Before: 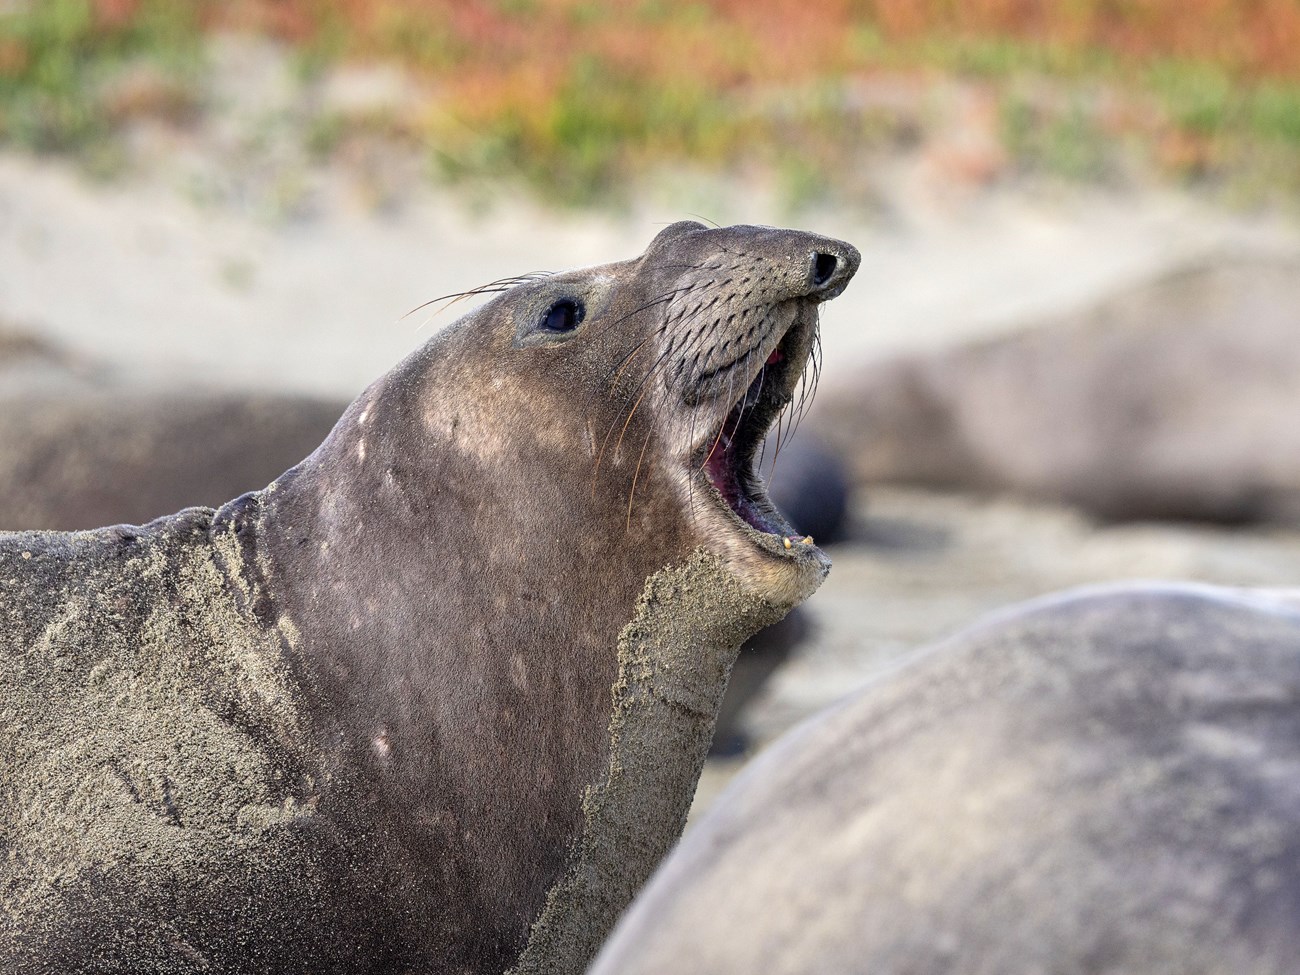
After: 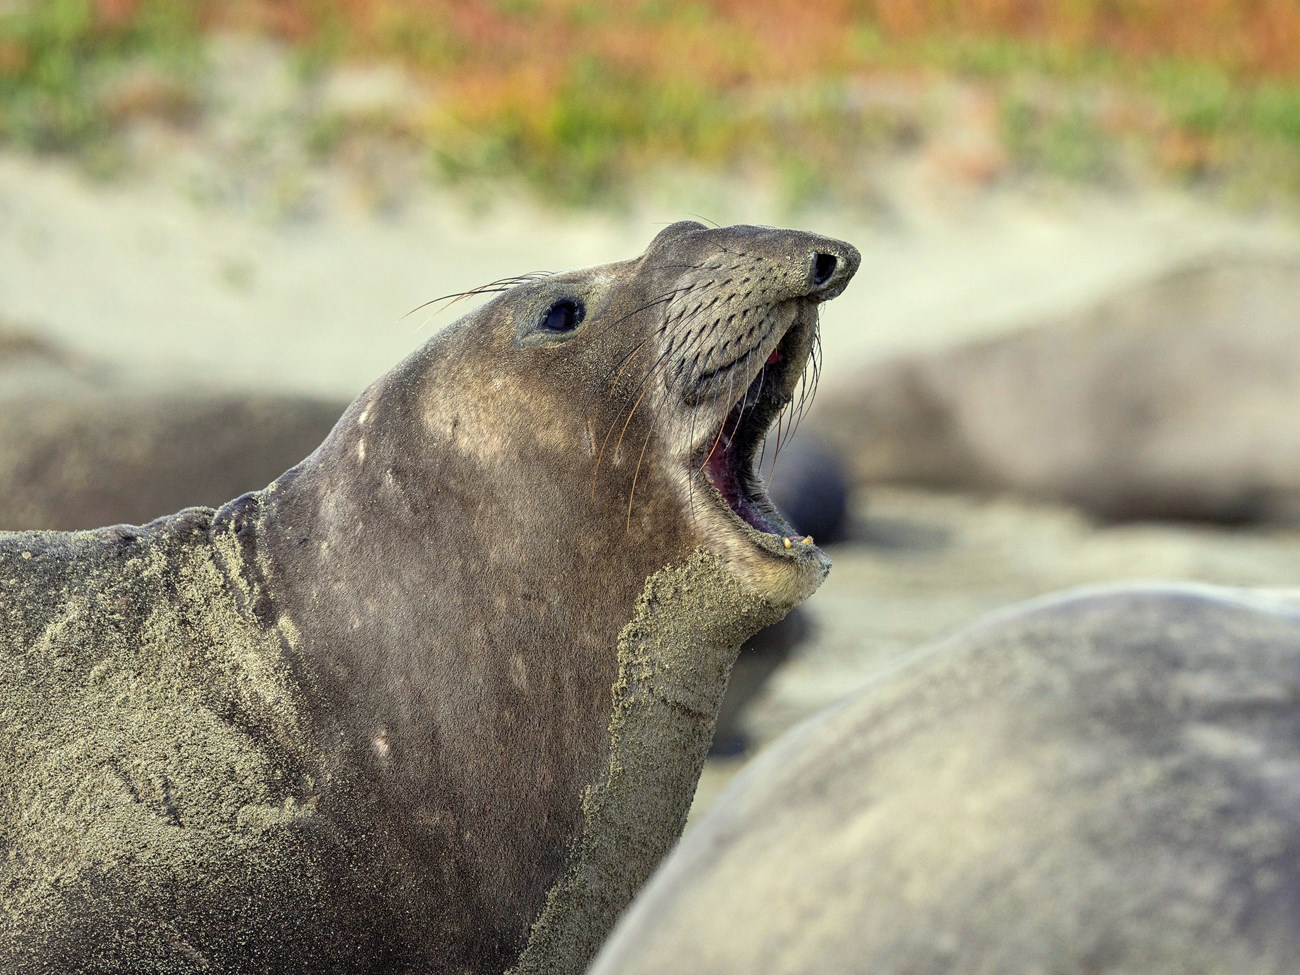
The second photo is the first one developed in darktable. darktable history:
color correction: highlights a* -5.88, highlights b* 10.78
